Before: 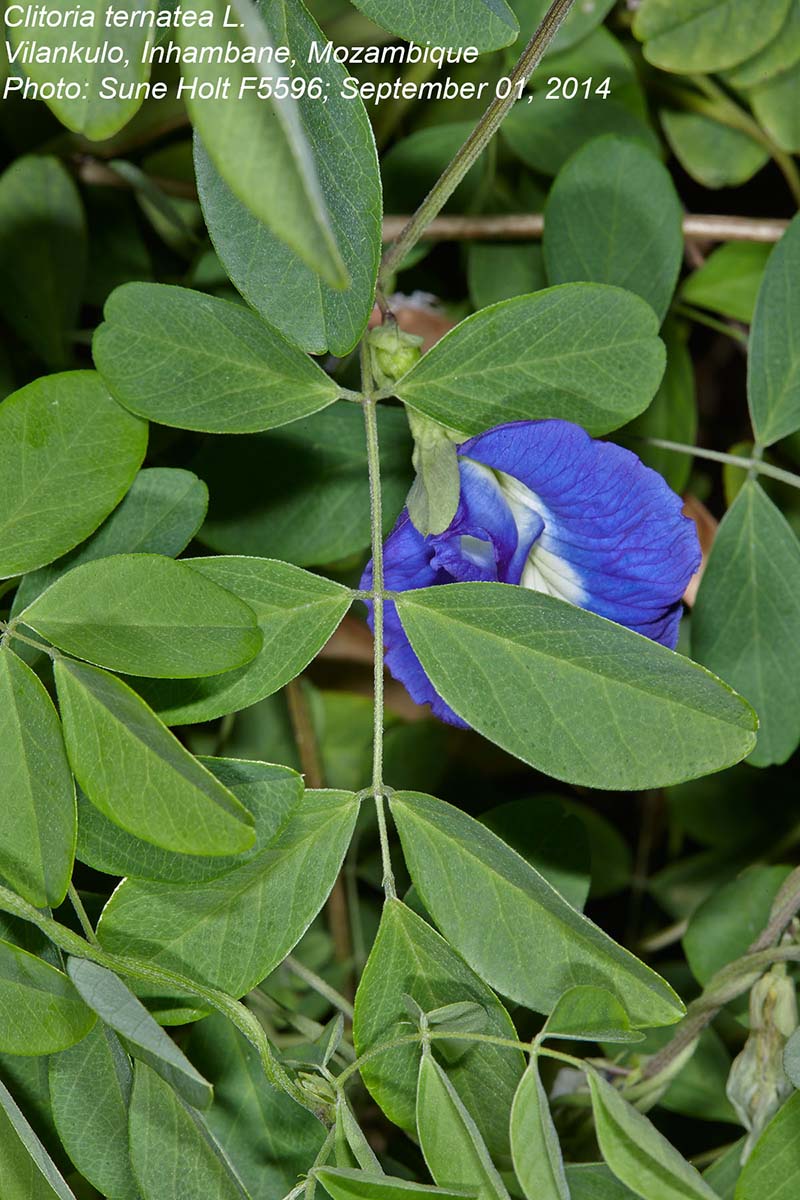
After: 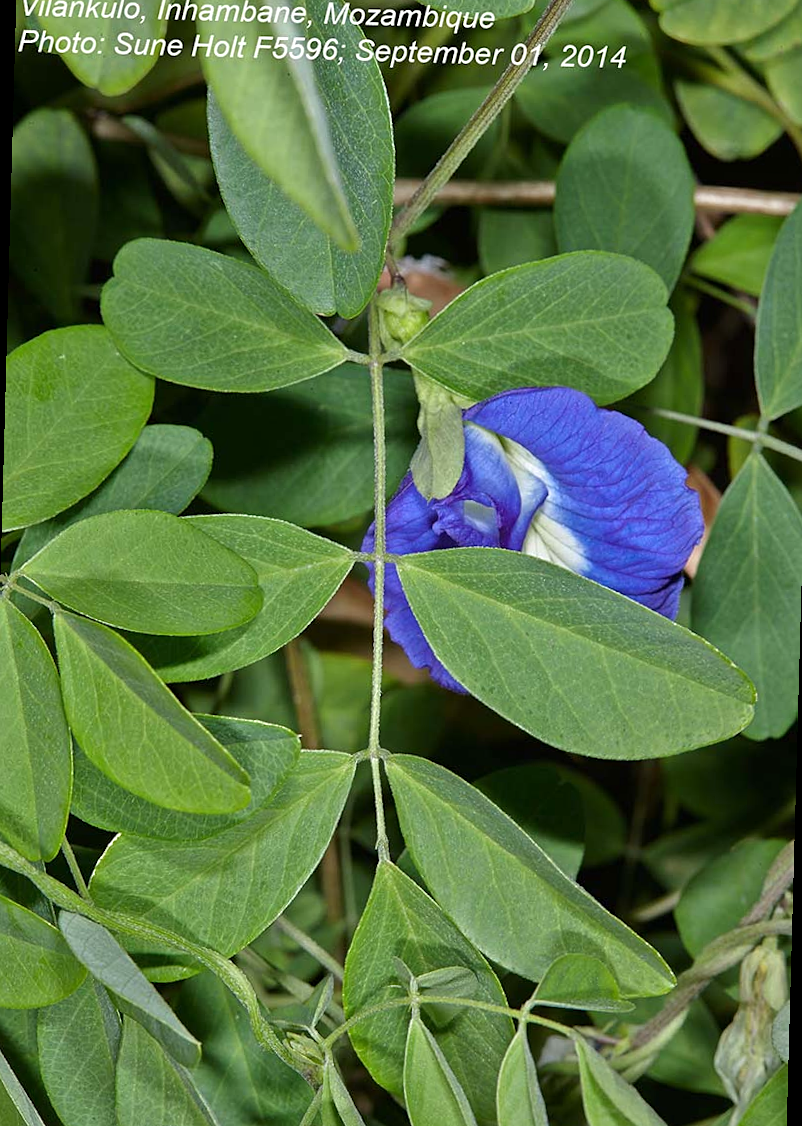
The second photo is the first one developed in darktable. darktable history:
rotate and perspective: rotation 1.57°, crop left 0.018, crop right 0.982, crop top 0.039, crop bottom 0.961
sharpen: amount 0.2
exposure: exposure 0.2 EV, compensate highlight preservation false
